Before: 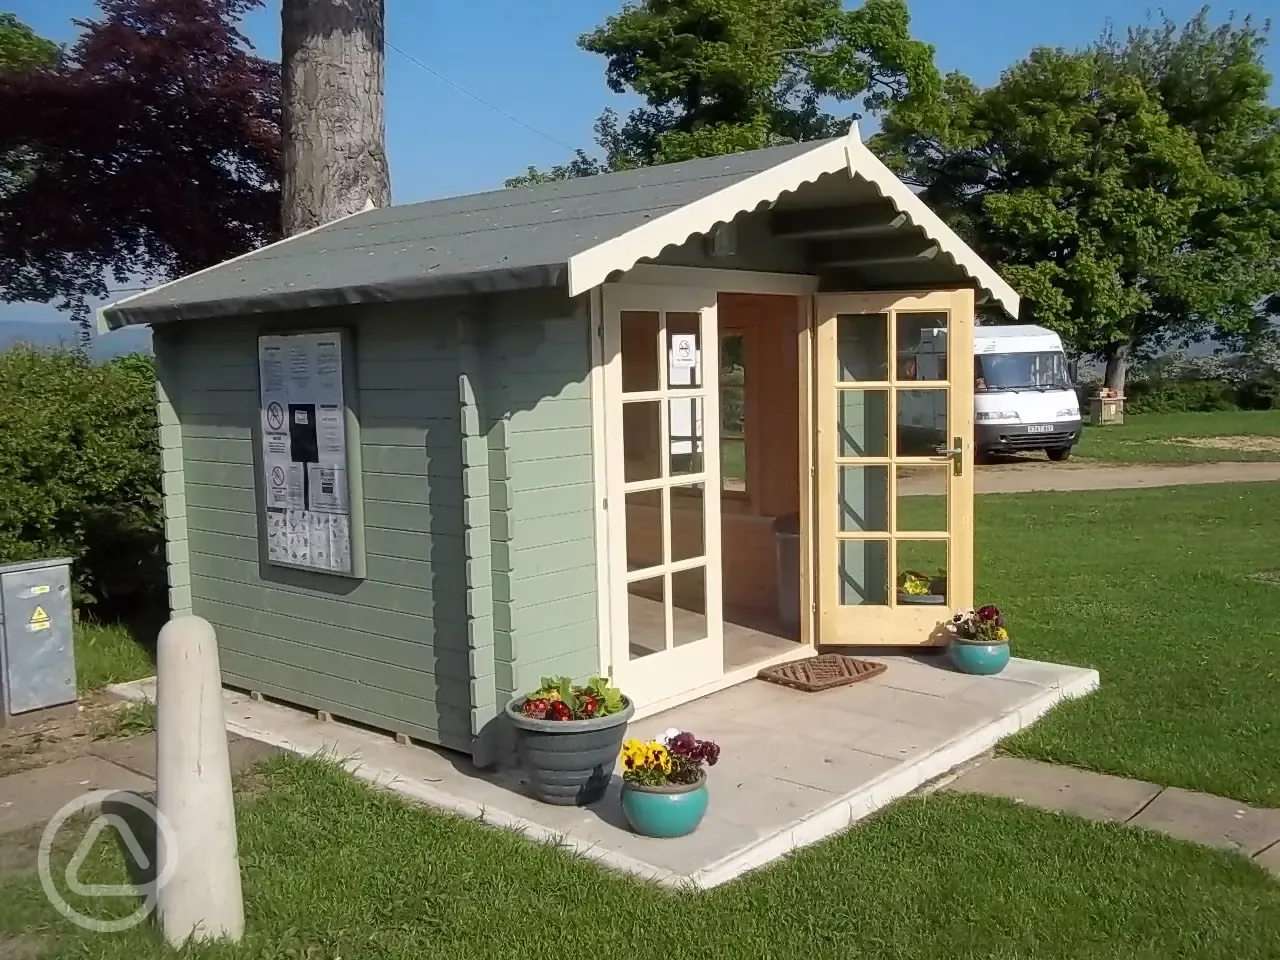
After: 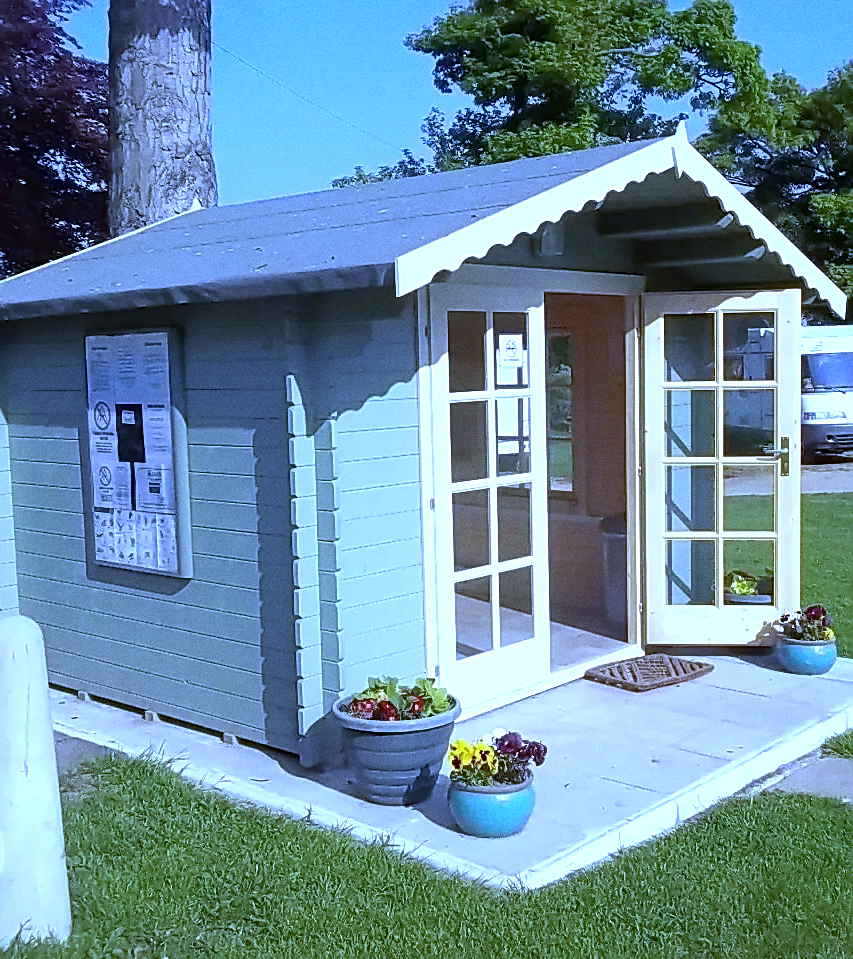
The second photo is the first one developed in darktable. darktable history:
sharpen: radius 2.167, amount 0.381, threshold 0
exposure: exposure 0.559 EV, compensate highlight preservation false
white balance: red 0.766, blue 1.537
grain: coarseness 0.09 ISO
crop and rotate: left 13.537%, right 19.796%
